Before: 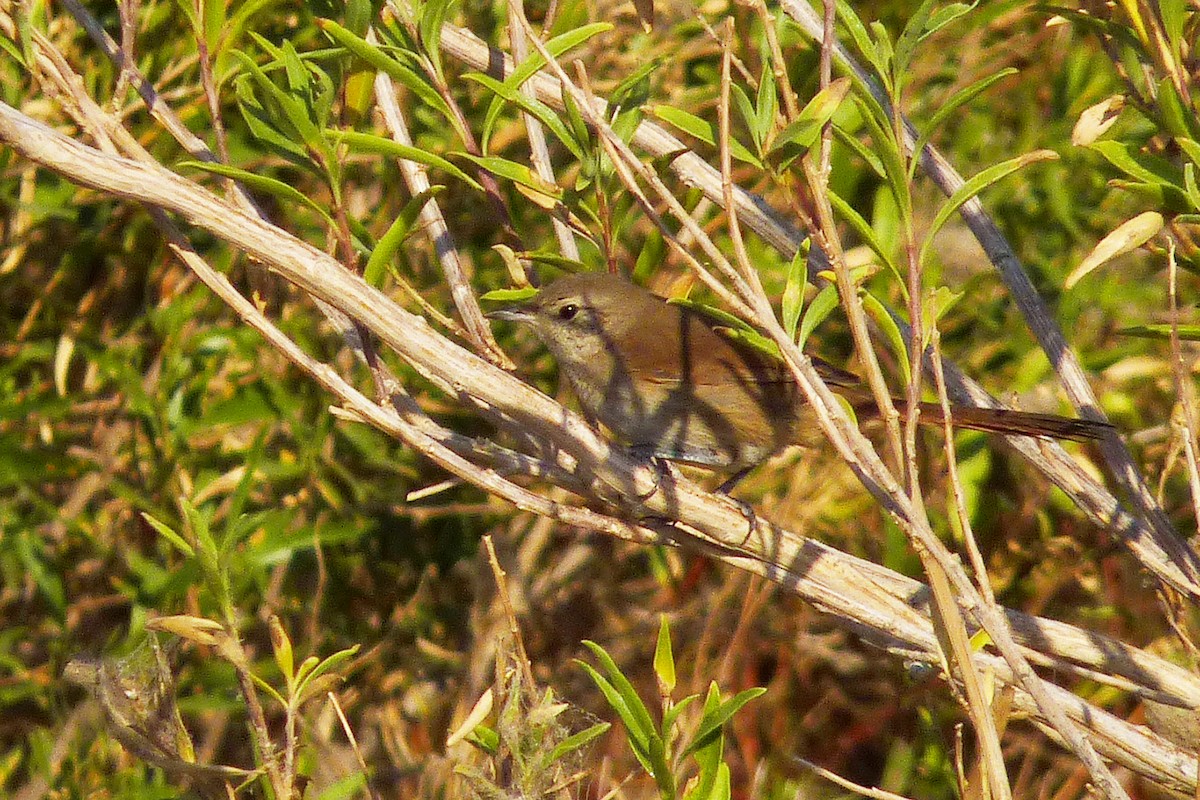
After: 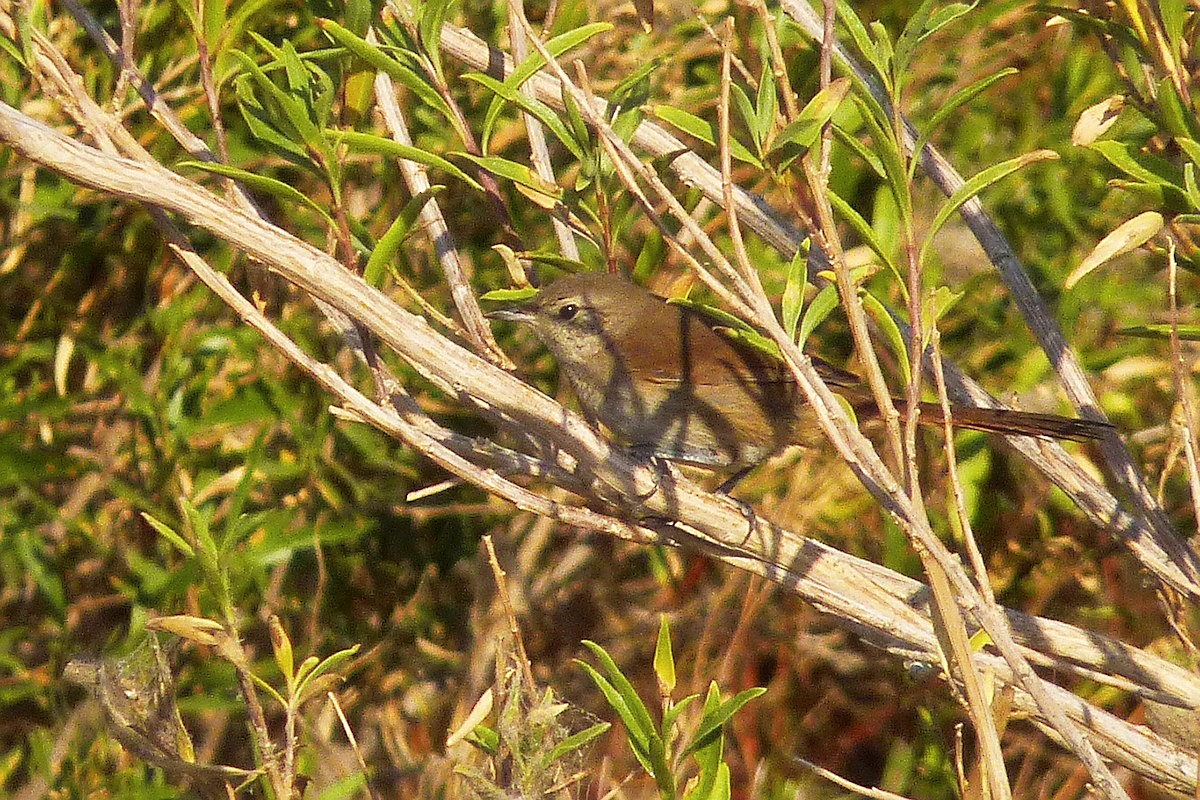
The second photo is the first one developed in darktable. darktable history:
sharpen: on, module defaults
haze removal: strength -0.1, adaptive false
white balance: red 1.009, blue 0.985
